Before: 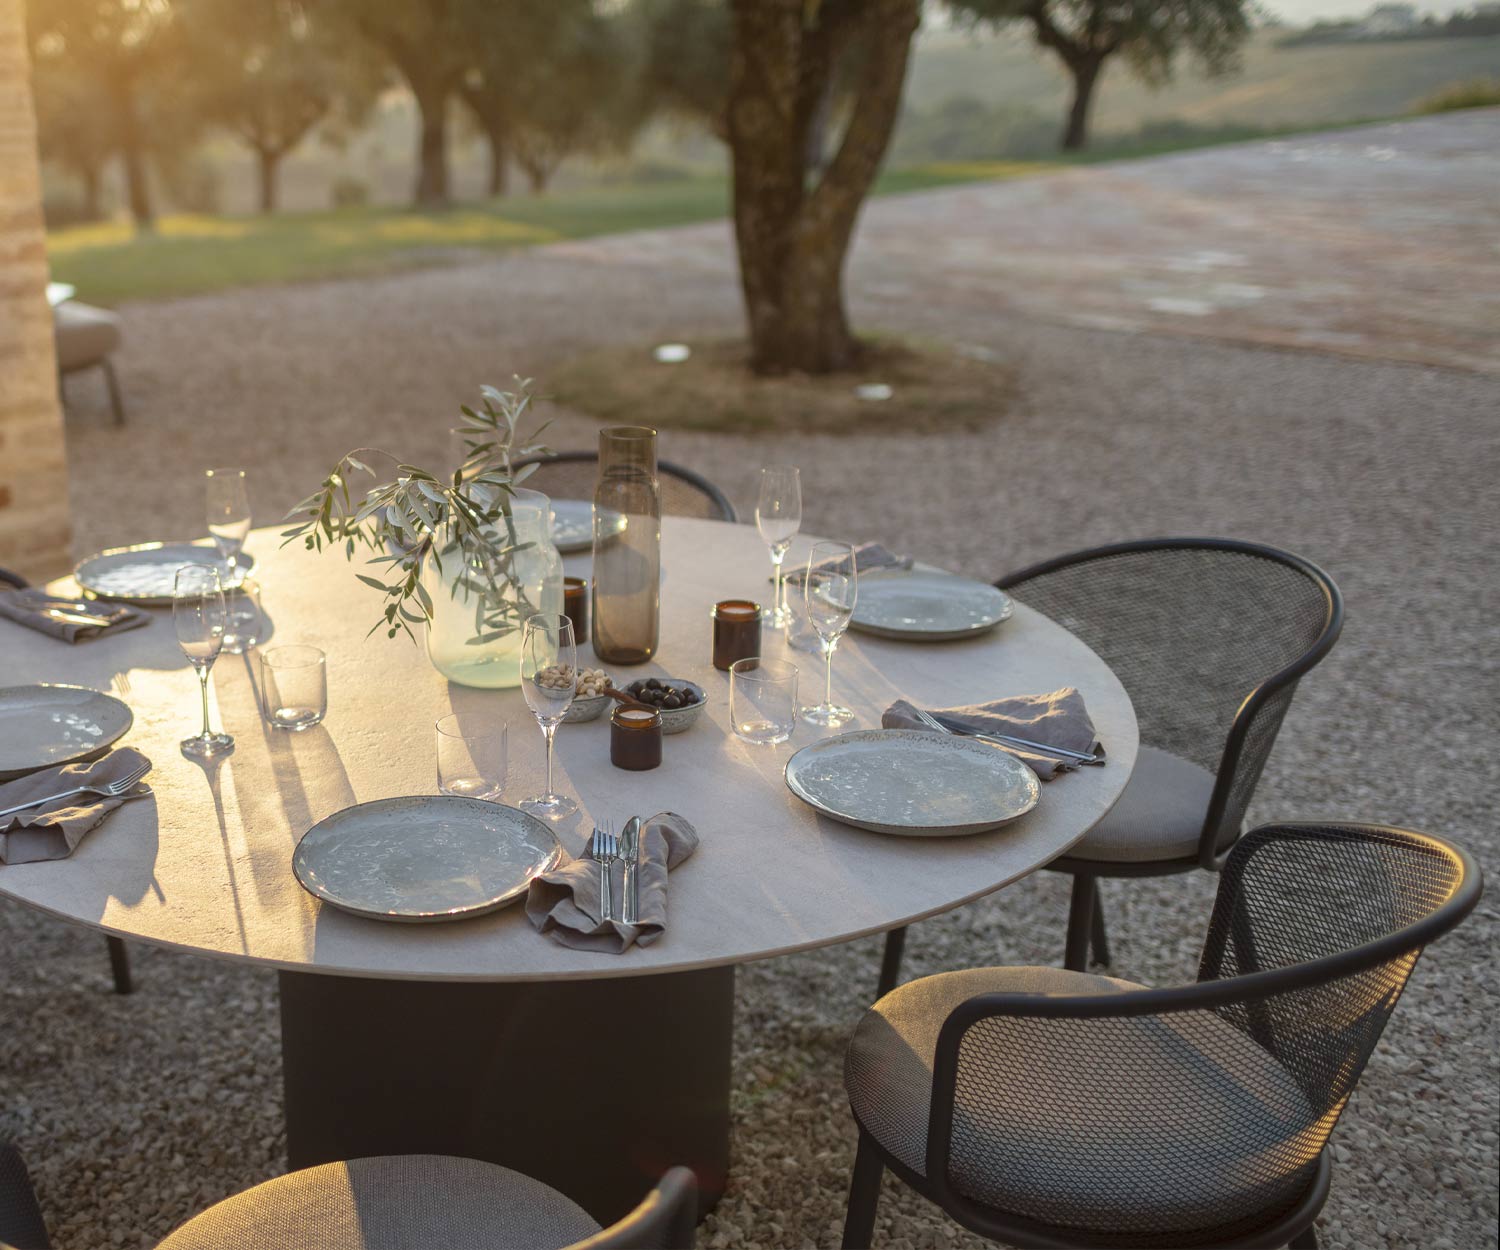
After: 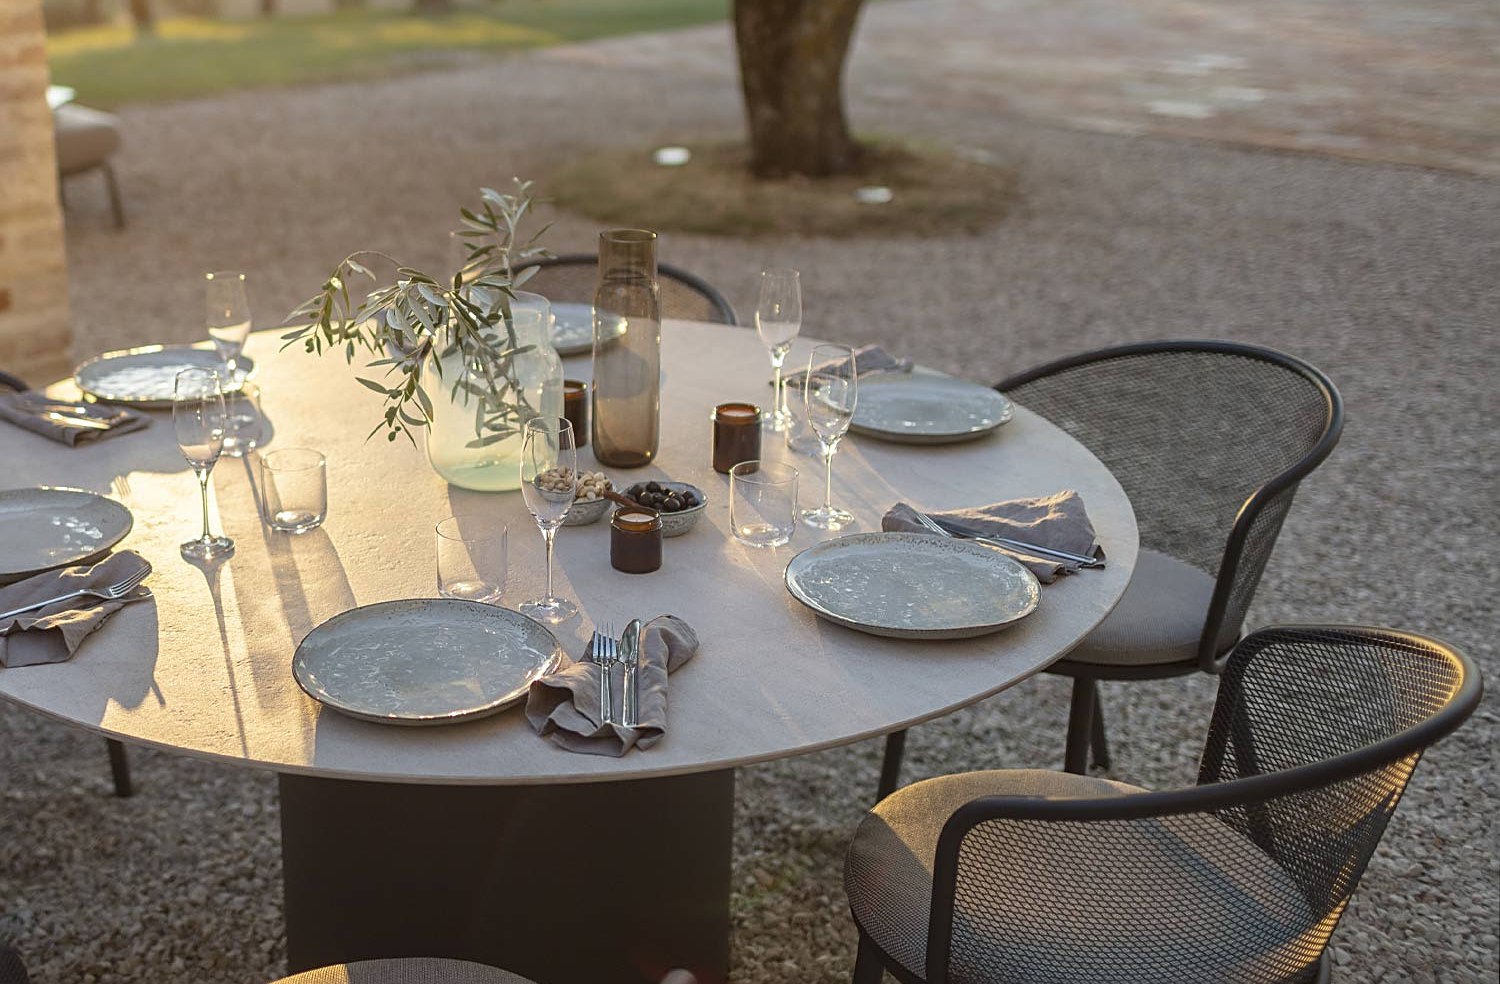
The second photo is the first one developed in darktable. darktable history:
sharpen: on, module defaults
crop and rotate: top 15.774%, bottom 5.506%
exposure: compensate exposure bias true, compensate highlight preservation false
